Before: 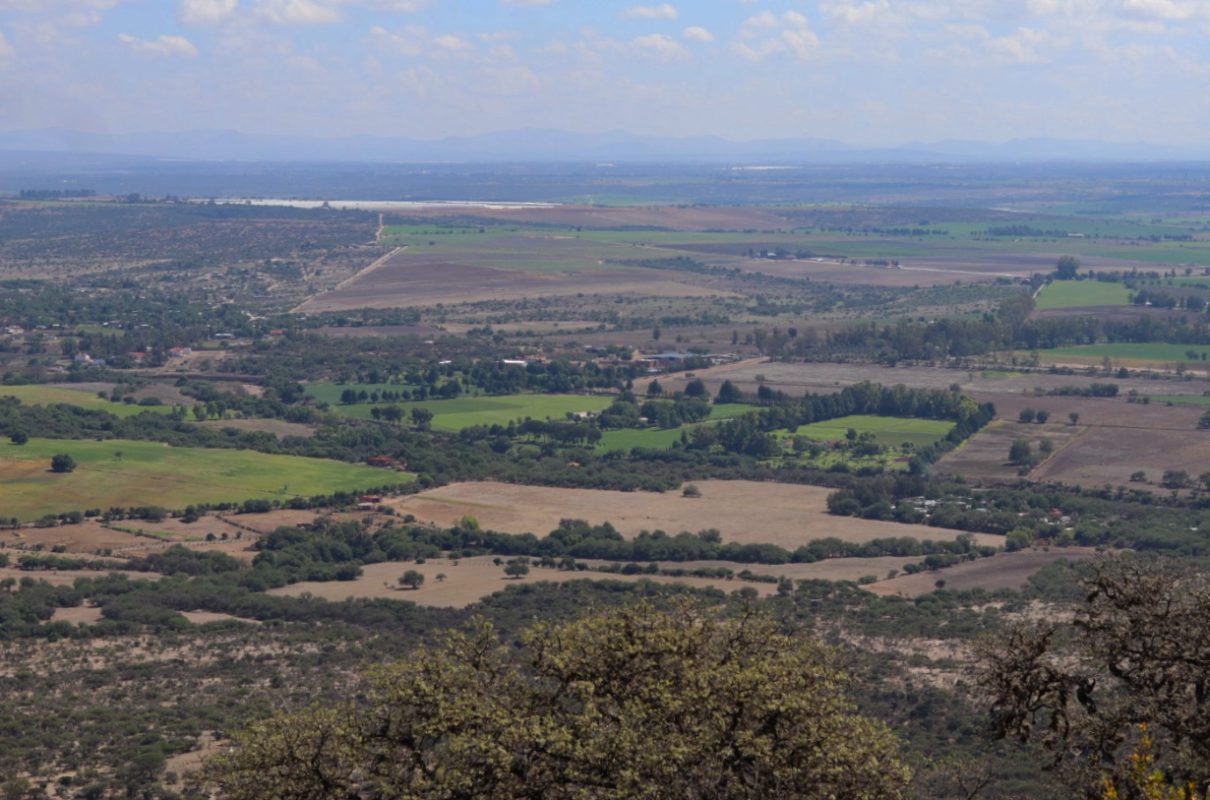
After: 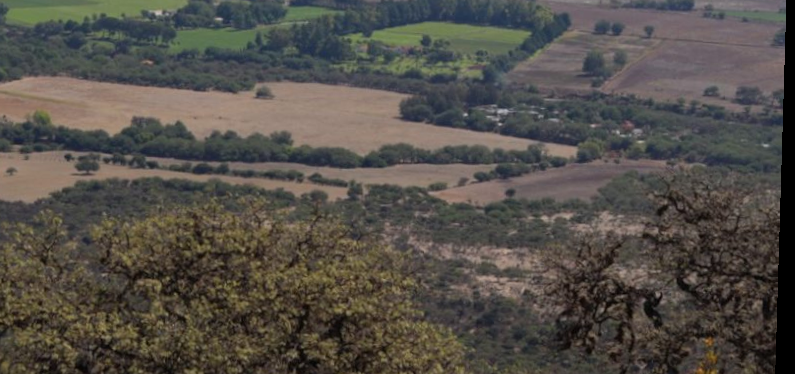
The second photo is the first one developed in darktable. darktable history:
crop and rotate: left 35.509%, top 50.238%, bottom 4.934%
shadows and highlights: shadows 25, highlights -25
rotate and perspective: rotation 1.72°, automatic cropping off
